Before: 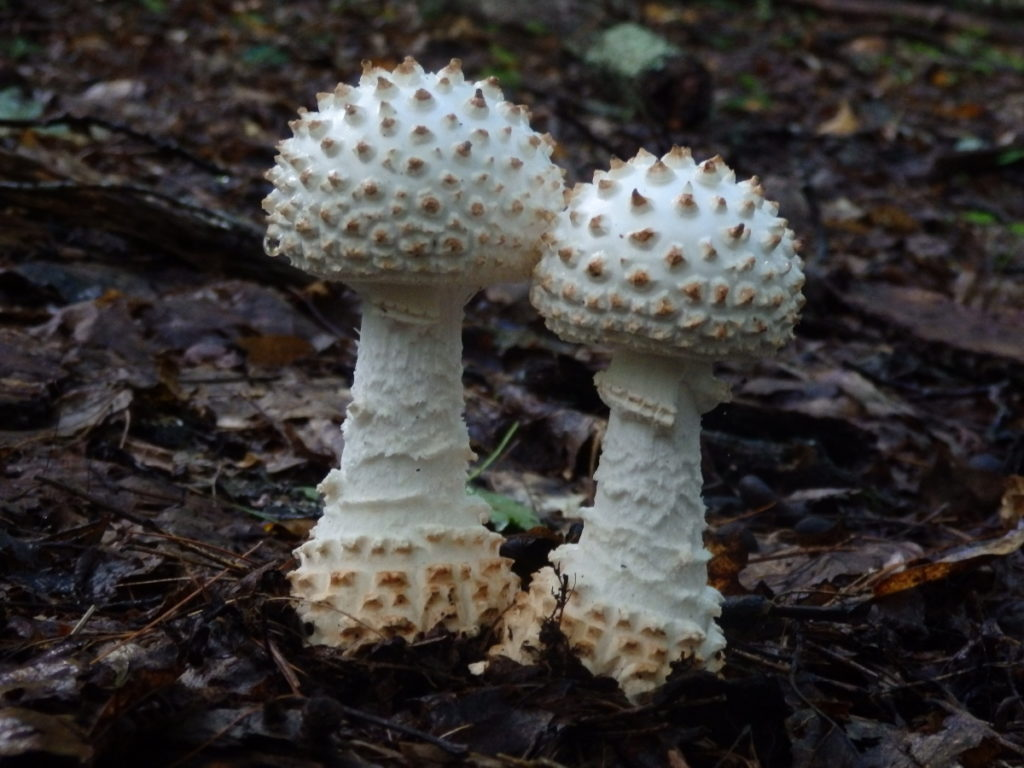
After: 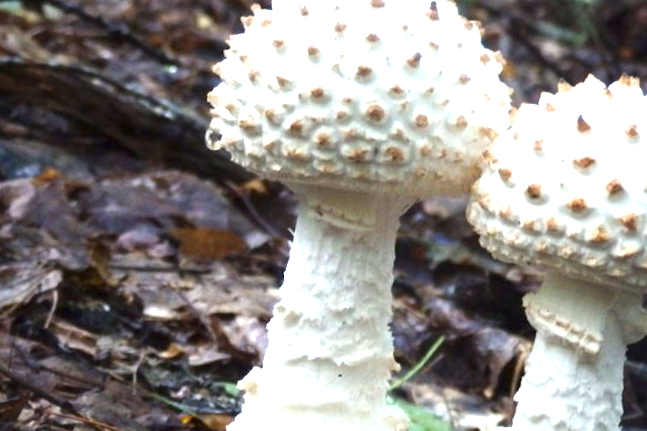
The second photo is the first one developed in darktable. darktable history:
crop and rotate: angle -4.99°, left 2.122%, top 6.945%, right 27.566%, bottom 30.519%
exposure: black level correction 0, exposure 1.9 EV, compensate highlight preservation false
